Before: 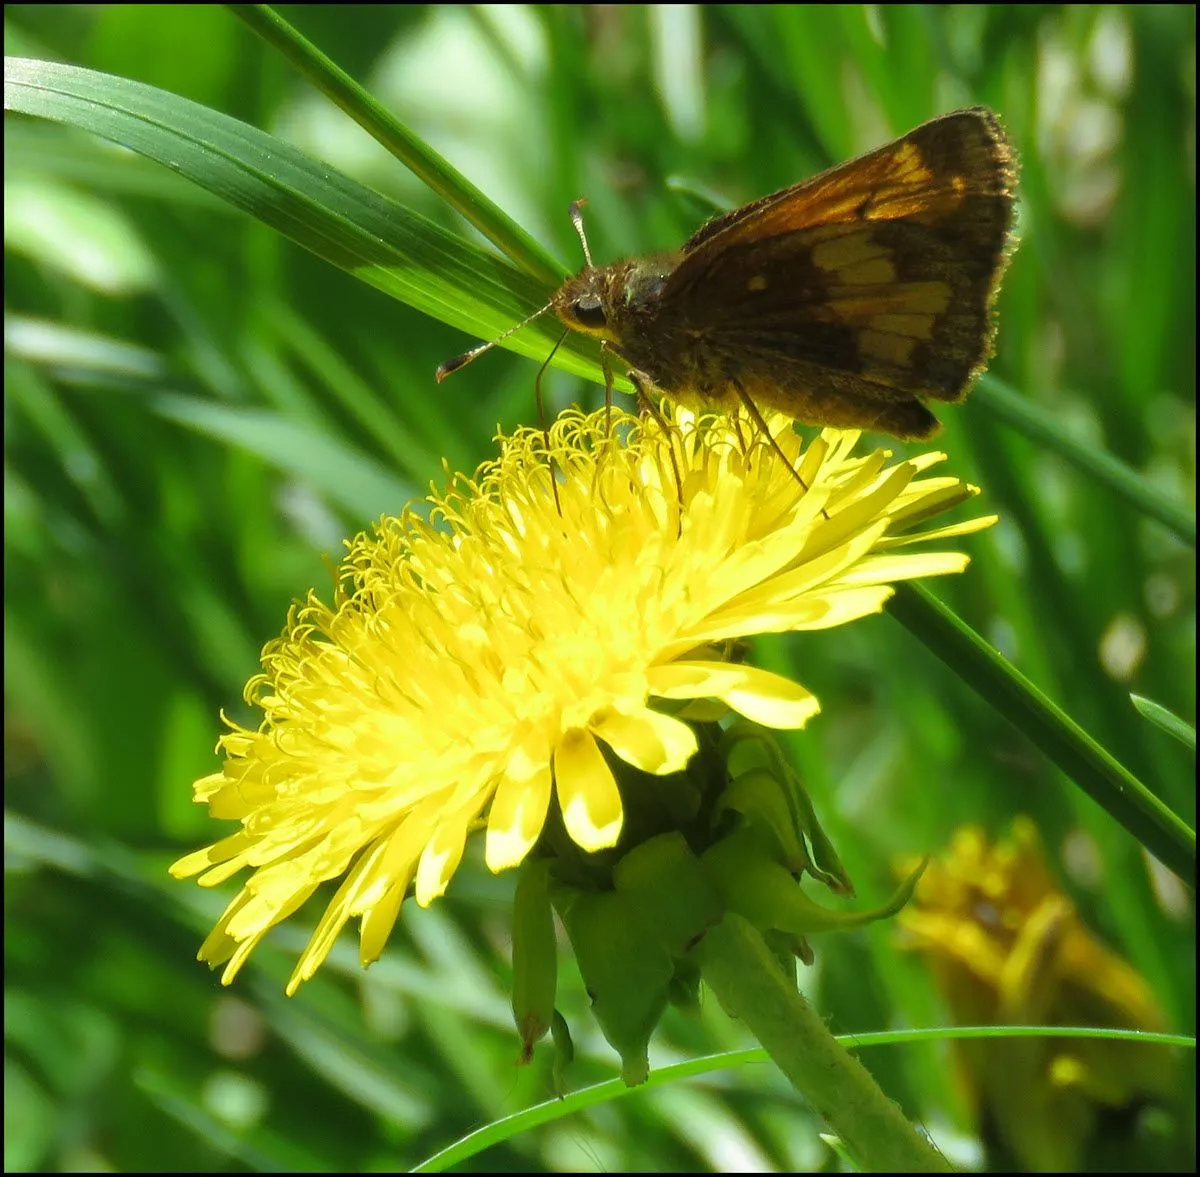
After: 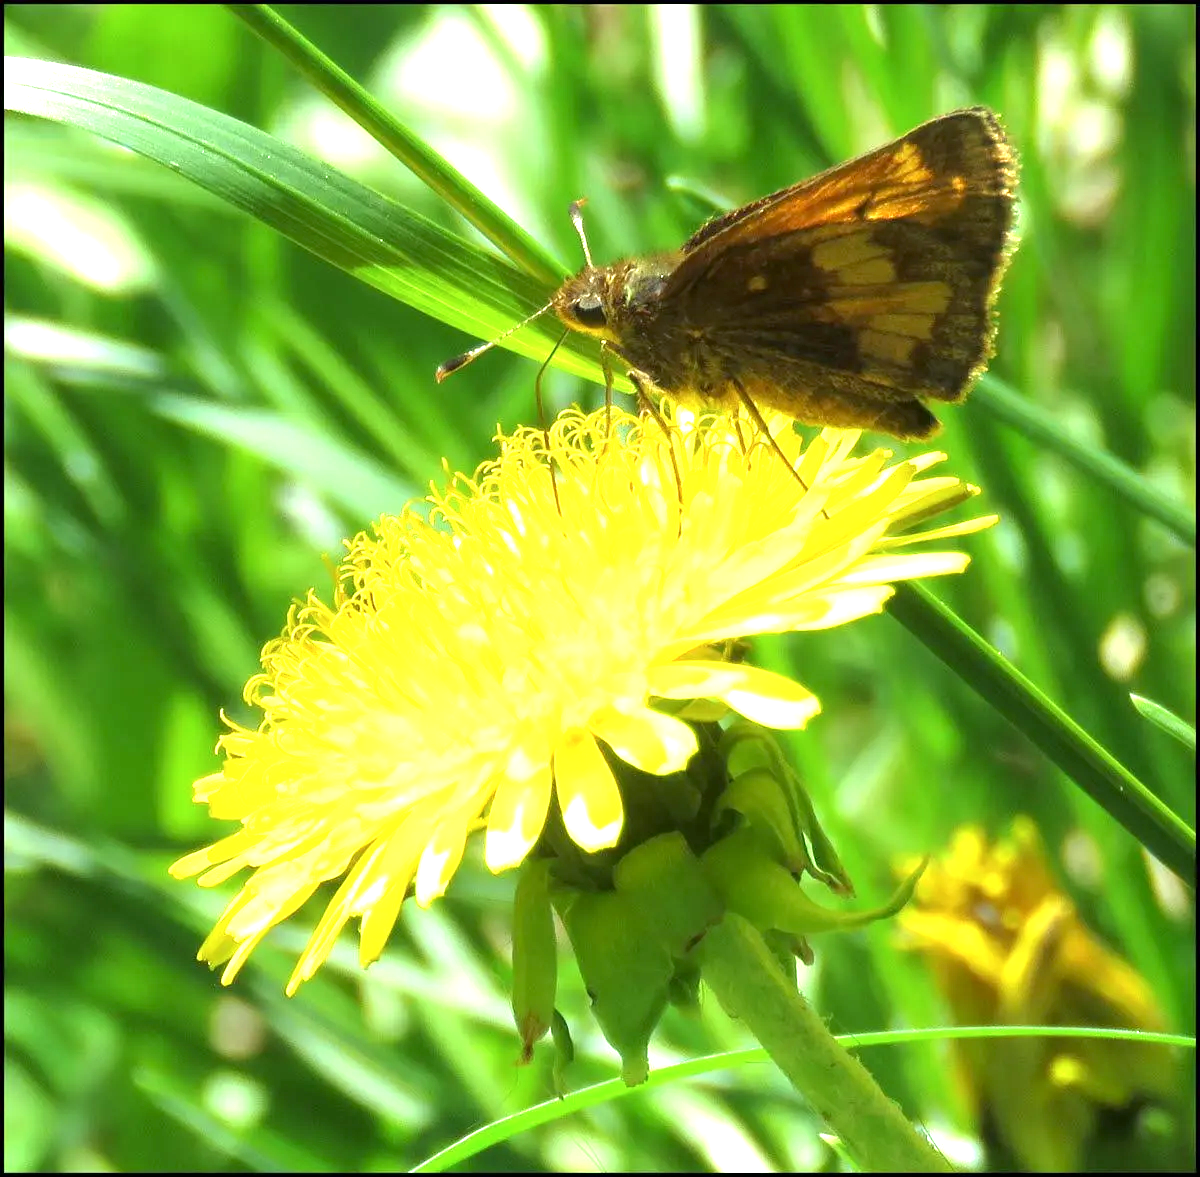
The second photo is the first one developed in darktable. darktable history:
exposure: black level correction 0.001, exposure 1.305 EV, compensate highlight preservation false
contrast brightness saturation: saturation -0.031
